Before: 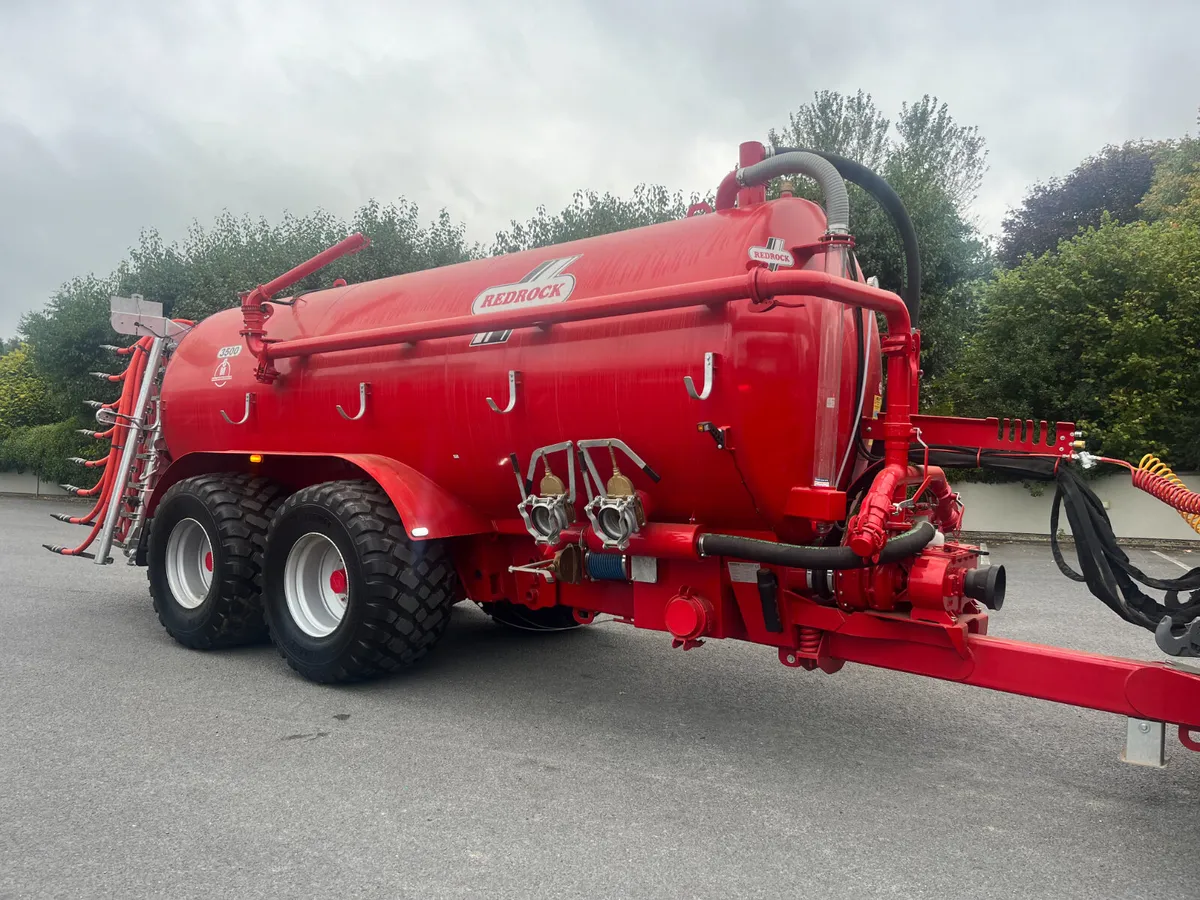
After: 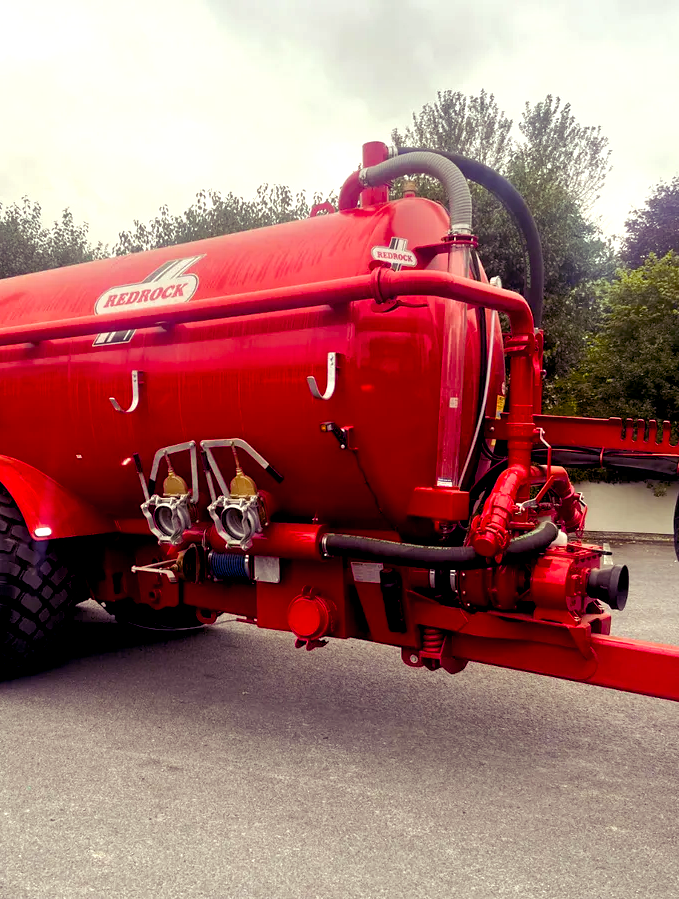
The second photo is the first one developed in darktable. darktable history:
crop: left 31.458%, top 0%, right 11.876%
exposure: black level correction 0.001, compensate highlight preservation false
shadows and highlights: shadows 25, highlights -25
color balance rgb: shadows lift › luminance -21.66%, shadows lift › chroma 8.98%, shadows lift › hue 283.37°, power › chroma 1.55%, power › hue 25.59°, highlights gain › luminance 6.08%, highlights gain › chroma 2.55%, highlights gain › hue 90°, global offset › luminance -0.87%, perceptual saturation grading › global saturation 27.49%, perceptual saturation grading › highlights -28.39%, perceptual saturation grading › mid-tones 15.22%, perceptual saturation grading › shadows 33.98%, perceptual brilliance grading › highlights 10%, perceptual brilliance grading › mid-tones 5%
